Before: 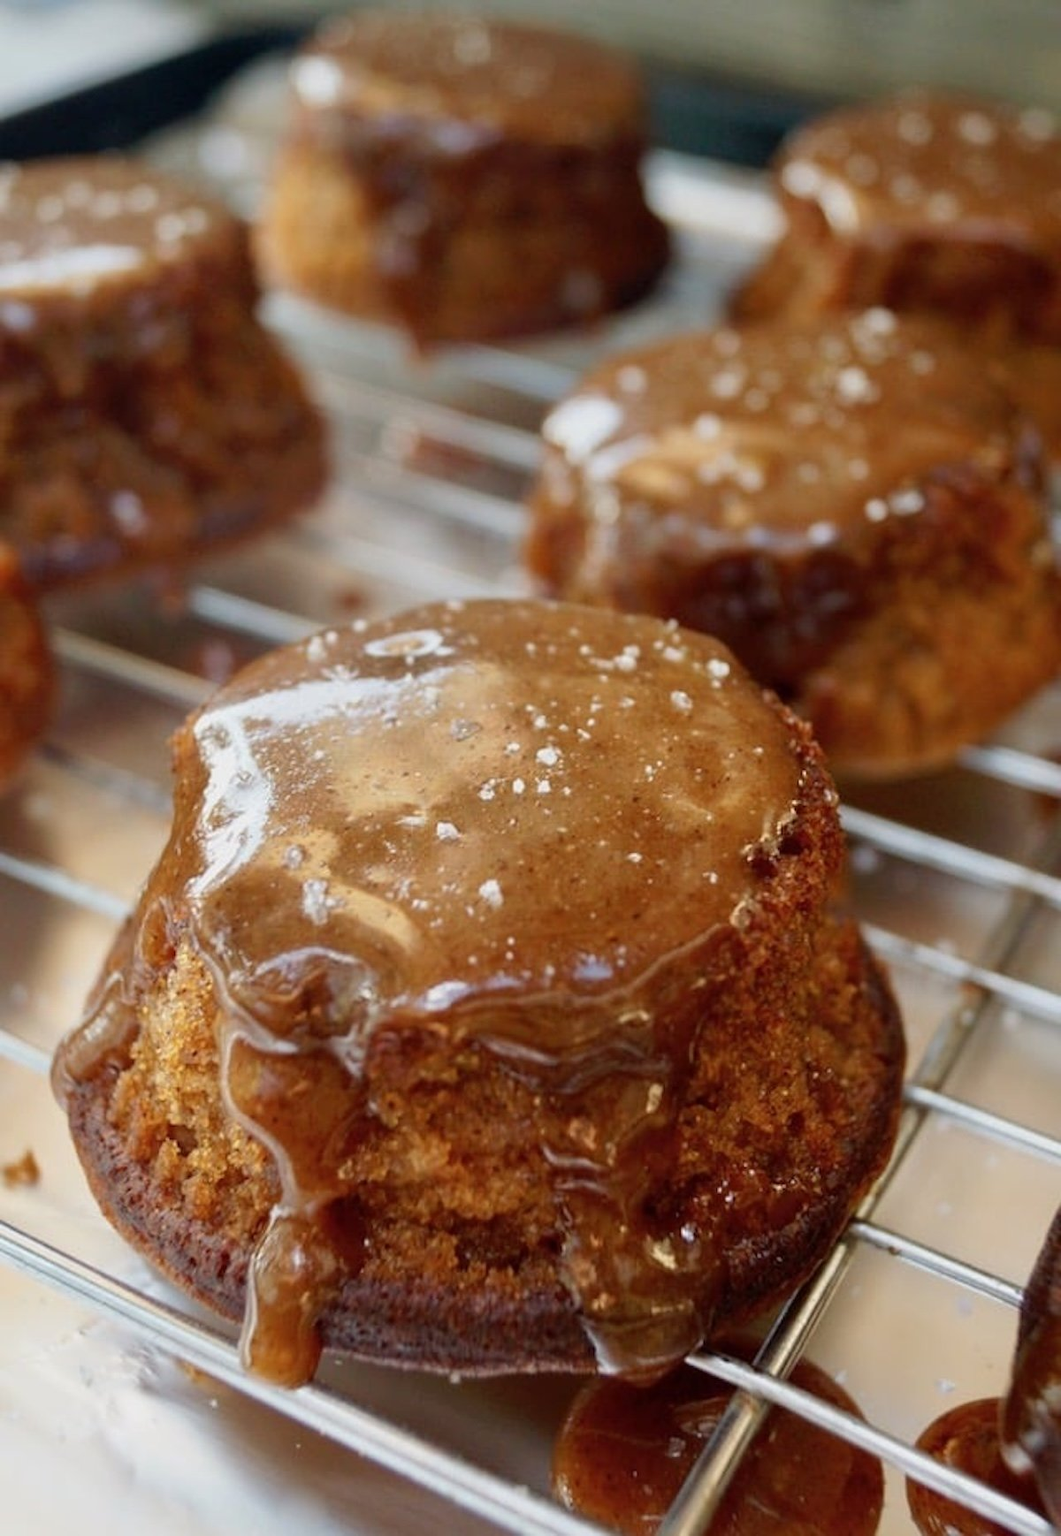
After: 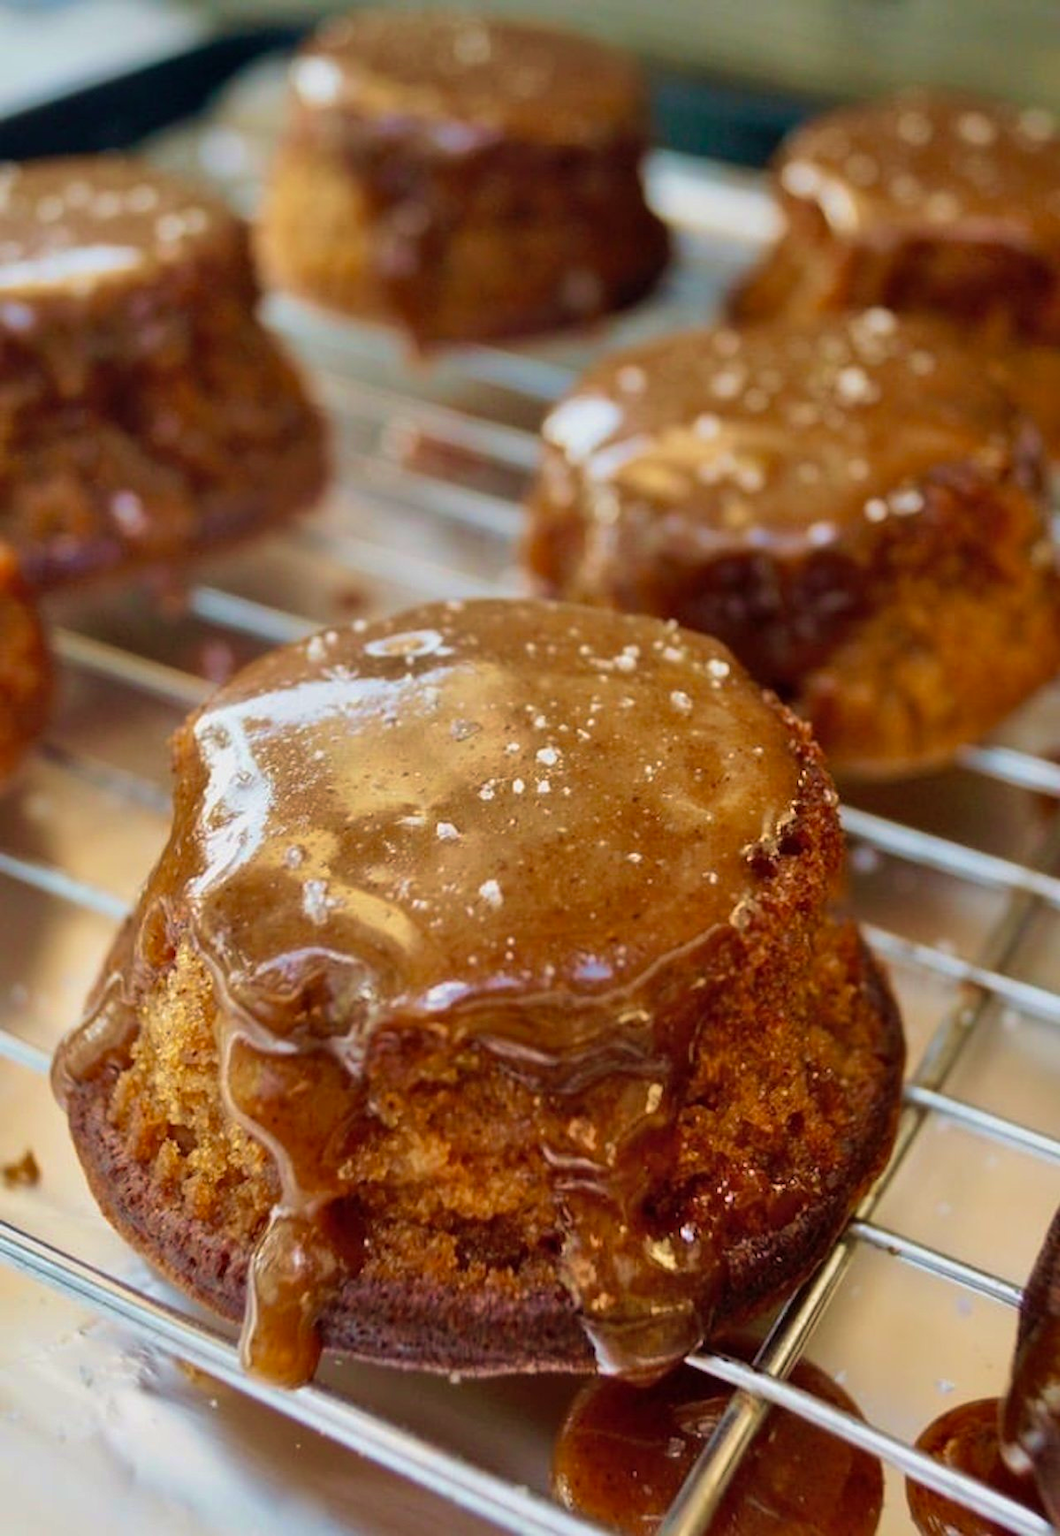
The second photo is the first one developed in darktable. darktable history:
shadows and highlights: soften with gaussian
velvia: strength 45%
color balance: output saturation 110%
